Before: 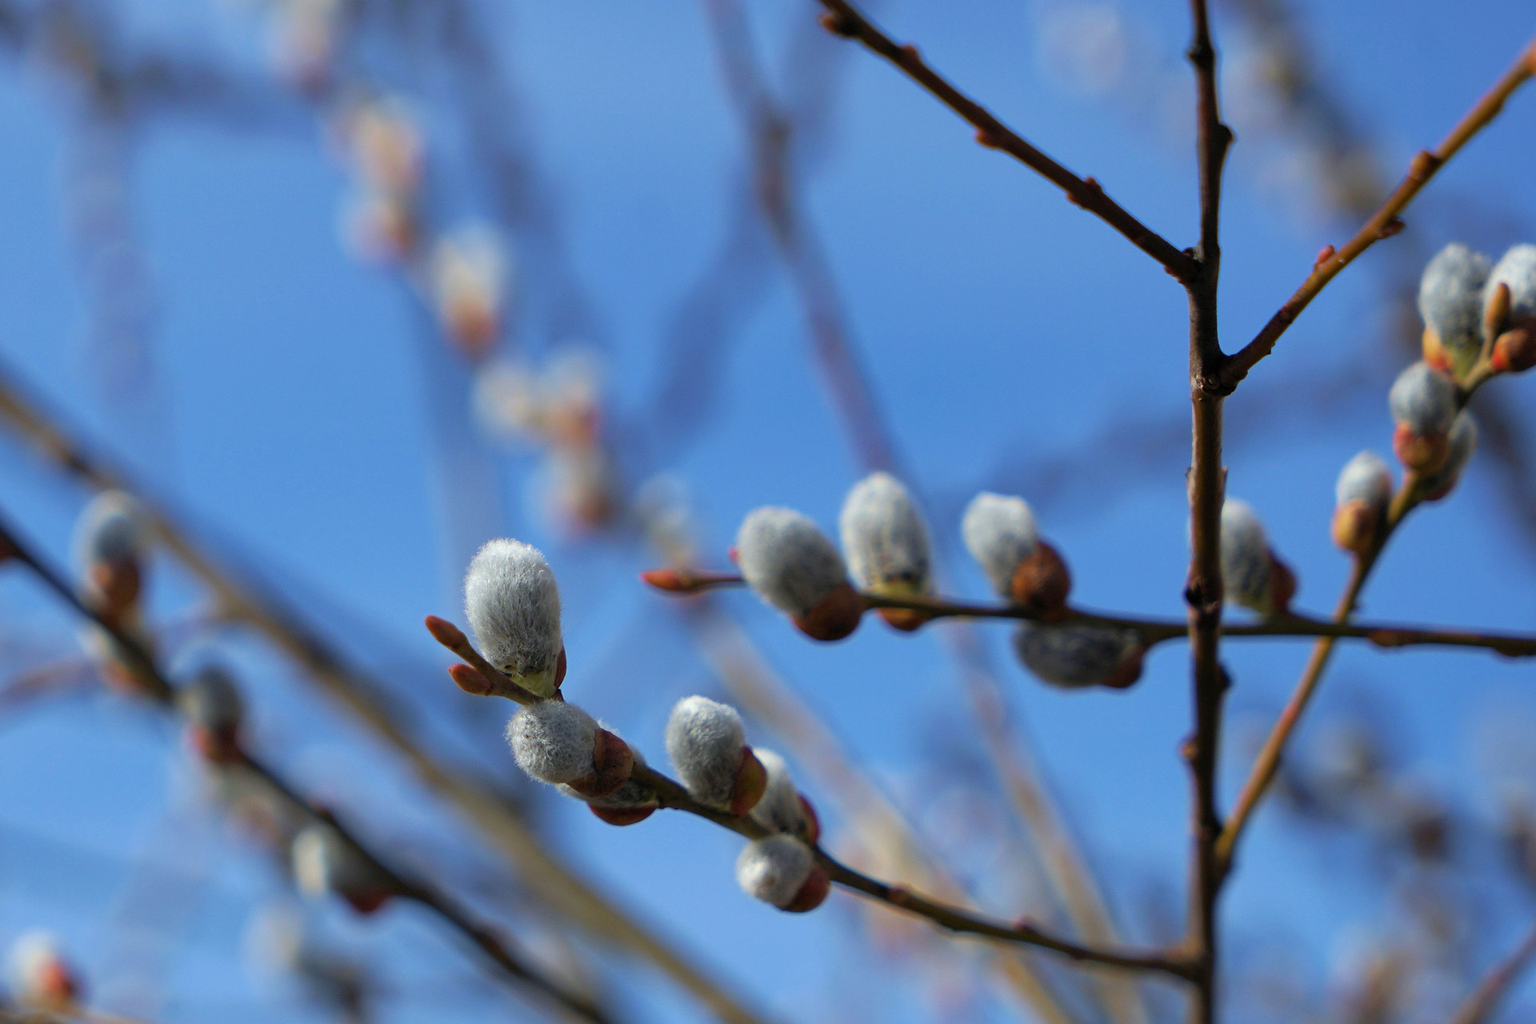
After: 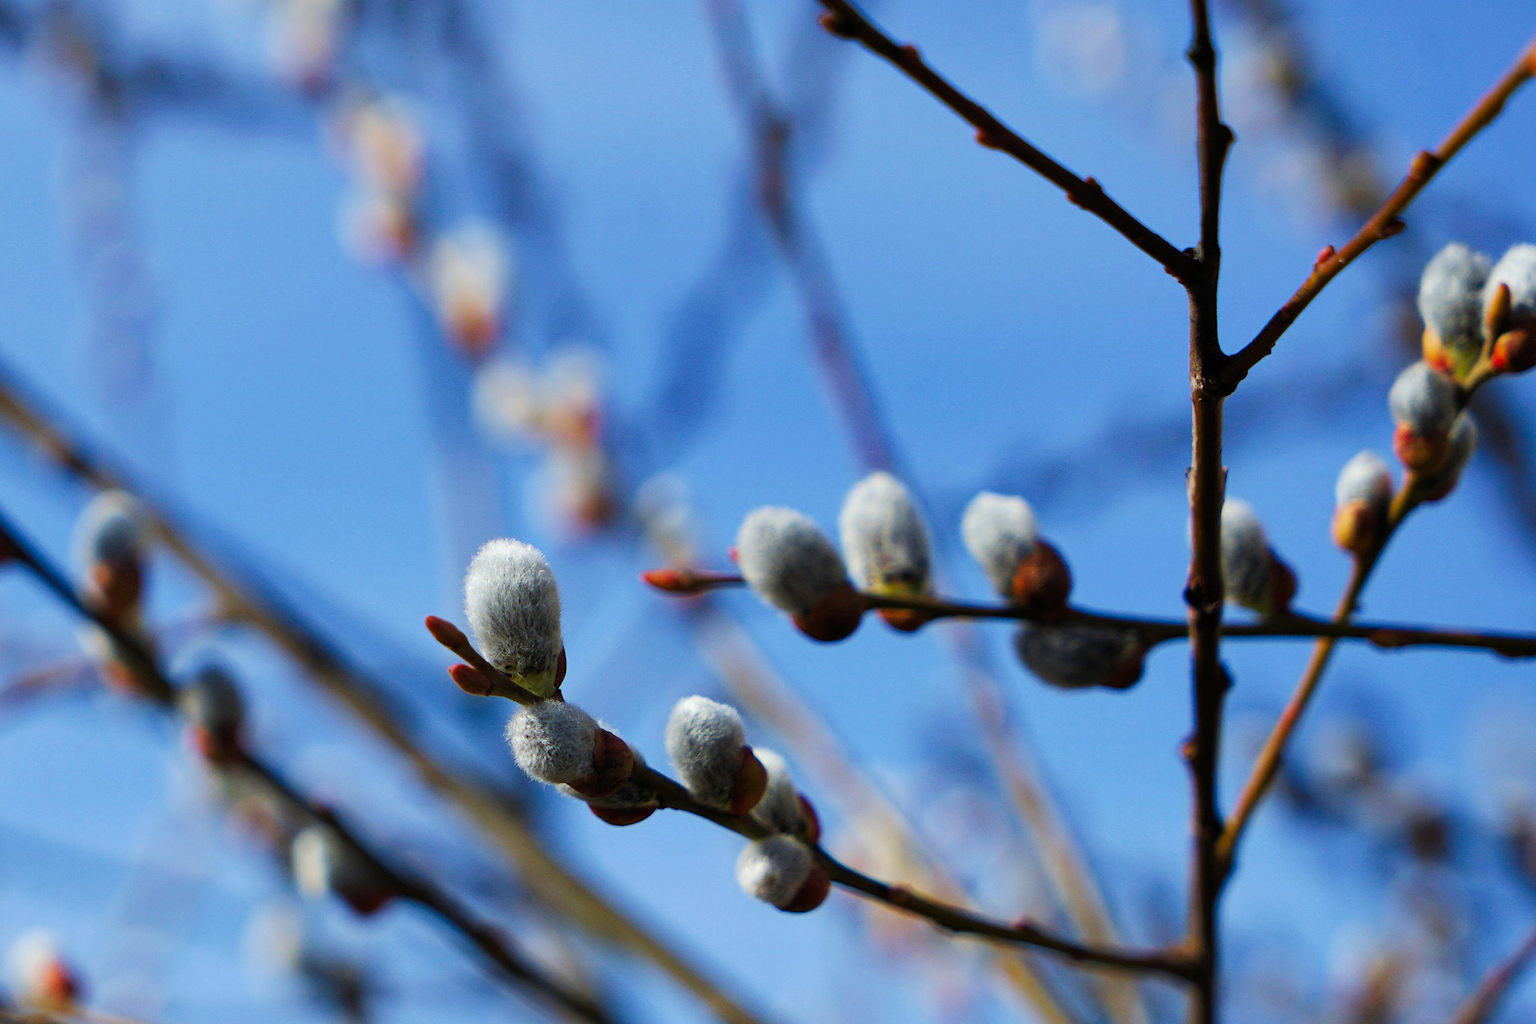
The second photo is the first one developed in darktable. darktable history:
tone curve: curves: ch0 [(0, 0) (0.126, 0.061) (0.338, 0.285) (0.494, 0.518) (0.703, 0.762) (1, 1)]; ch1 [(0, 0) (0.389, 0.313) (0.457, 0.442) (0.5, 0.501) (0.55, 0.578) (1, 1)]; ch2 [(0, 0) (0.44, 0.424) (0.501, 0.499) (0.557, 0.564) (0.613, 0.67) (0.707, 0.746) (1, 1)], preserve colors none
